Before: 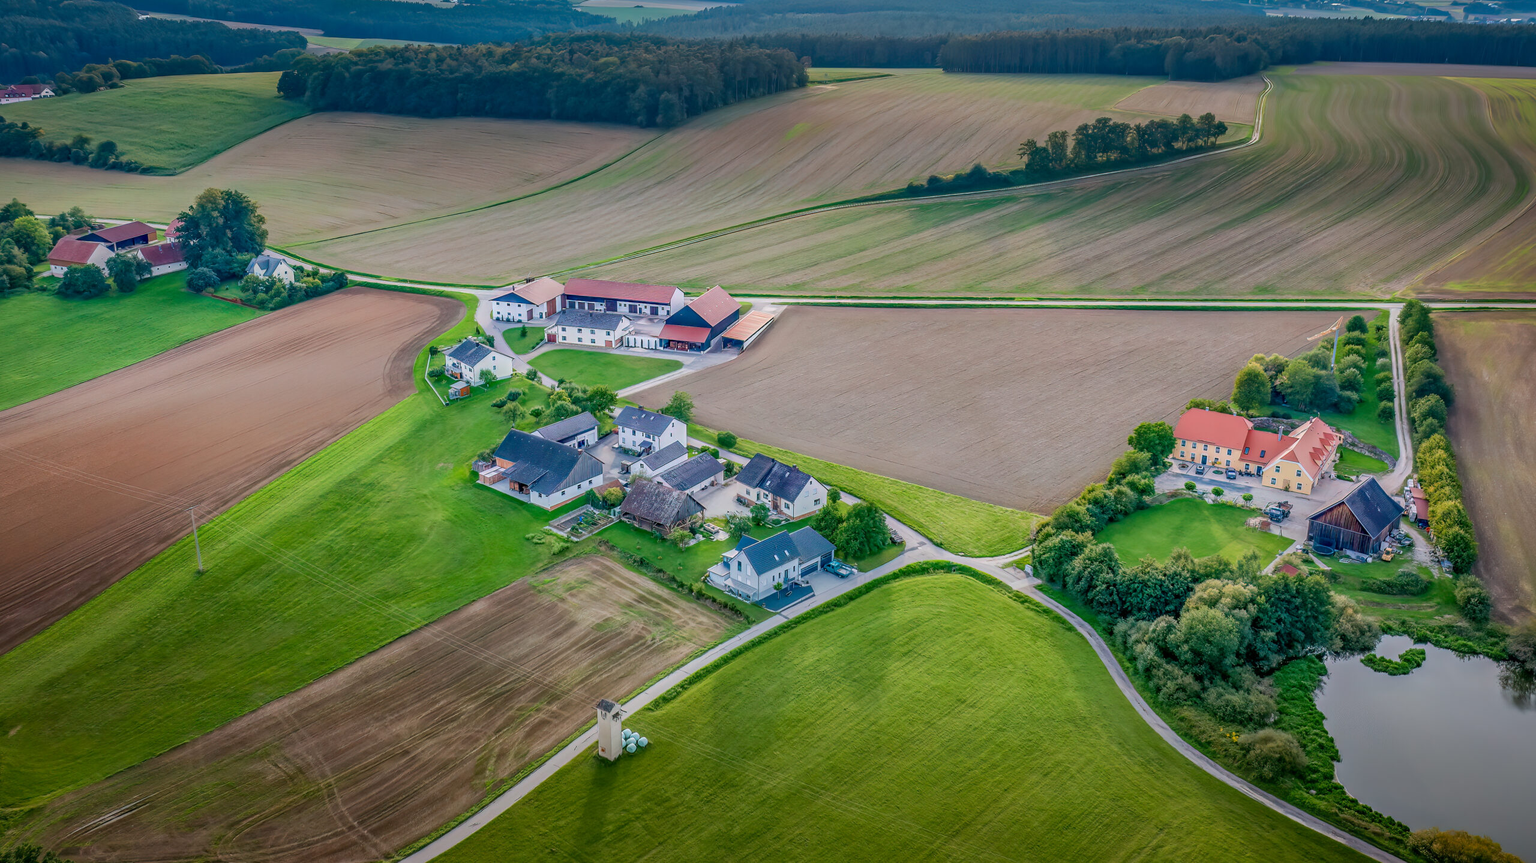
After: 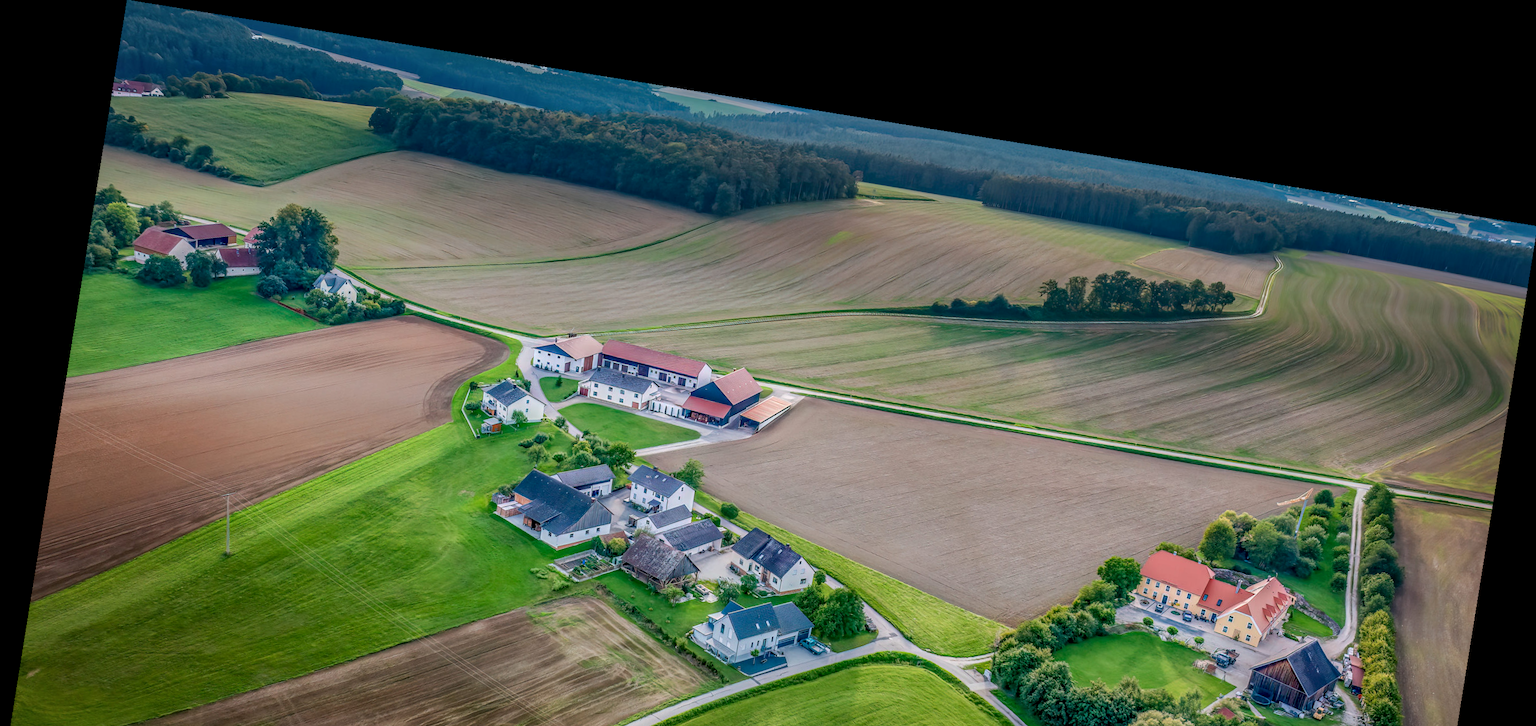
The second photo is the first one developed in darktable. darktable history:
rotate and perspective: rotation 9.12°, automatic cropping off
crop: bottom 28.576%
local contrast: on, module defaults
